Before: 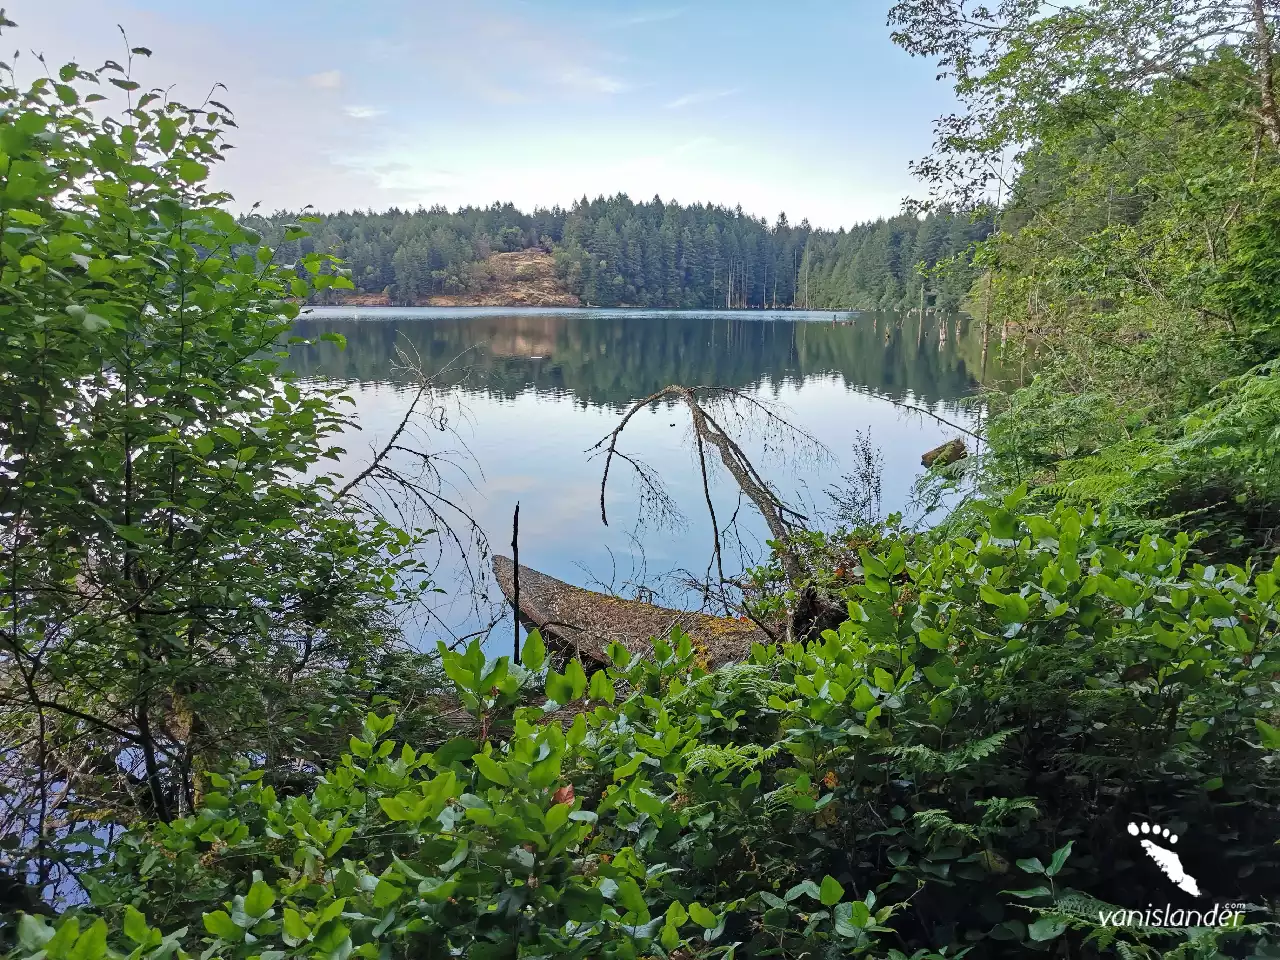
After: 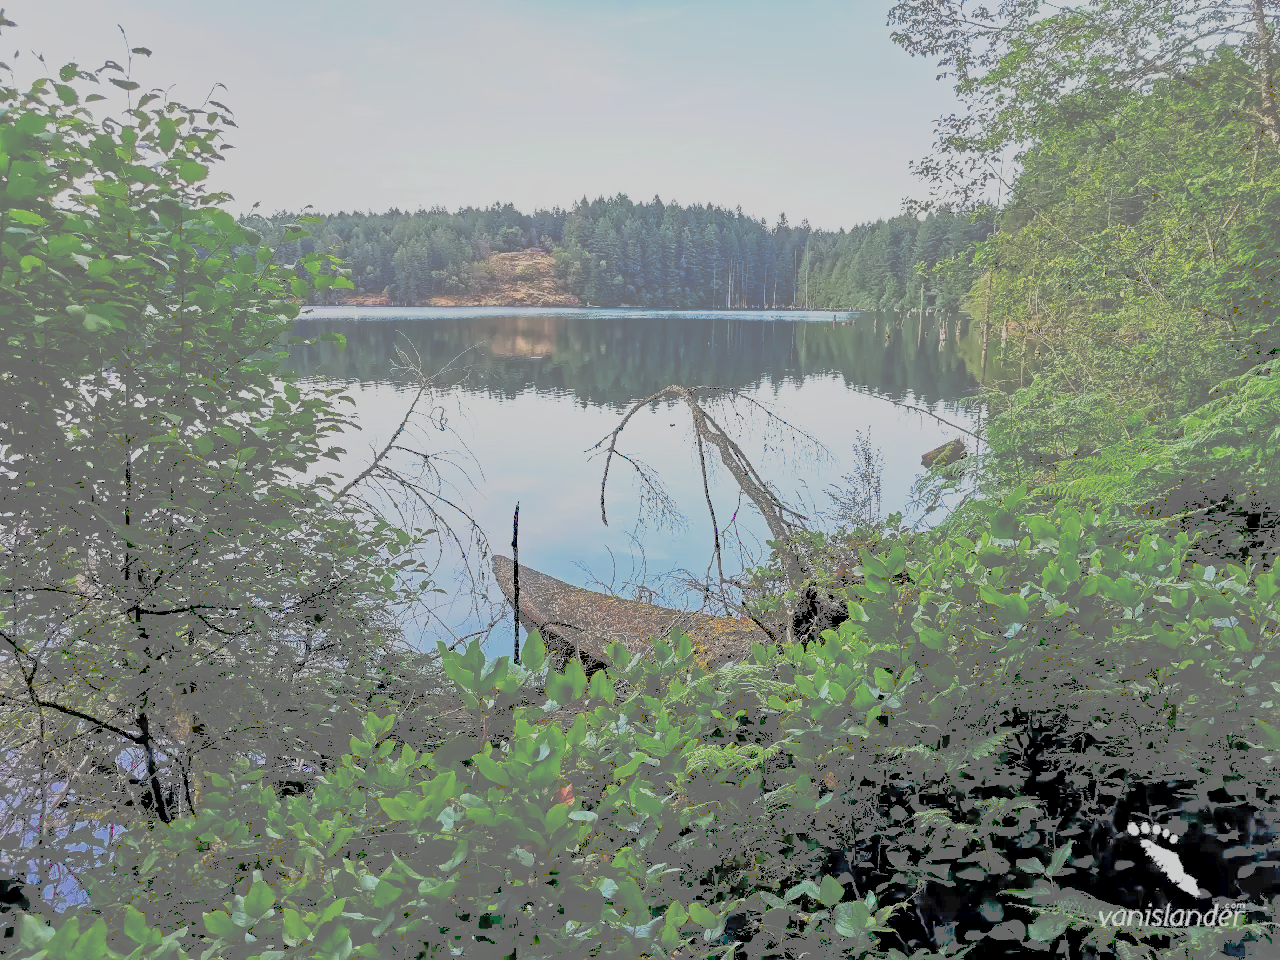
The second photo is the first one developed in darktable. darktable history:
filmic rgb: black relative exposure -7.75 EV, white relative exposure 4.4 EV, threshold 3 EV, target black luminance 0%, hardness 3.76, latitude 50.51%, contrast 1.074, highlights saturation mix 10%, shadows ↔ highlights balance -0.22%, color science v4 (2020), enable highlight reconstruction true
tone curve: curves: ch0 [(0, 0) (0.003, 0.437) (0.011, 0.438) (0.025, 0.441) (0.044, 0.441) (0.069, 0.441) (0.1, 0.444) (0.136, 0.447) (0.177, 0.452) (0.224, 0.457) (0.277, 0.466) (0.335, 0.485) (0.399, 0.514) (0.468, 0.558) (0.543, 0.616) (0.623, 0.686) (0.709, 0.76) (0.801, 0.803) (0.898, 0.825) (1, 1)], preserve colors none
white balance: emerald 1
